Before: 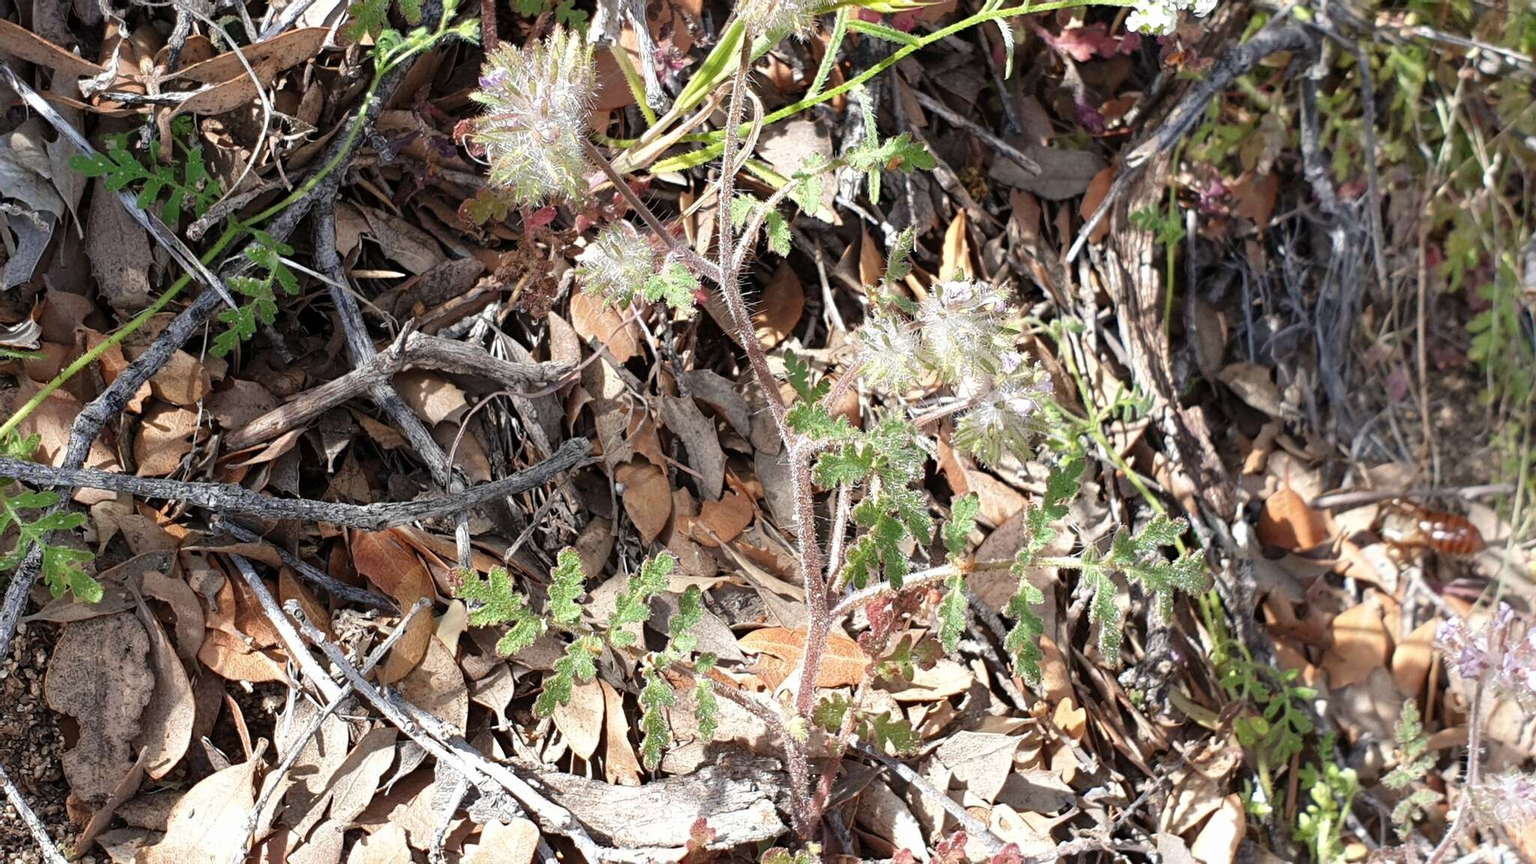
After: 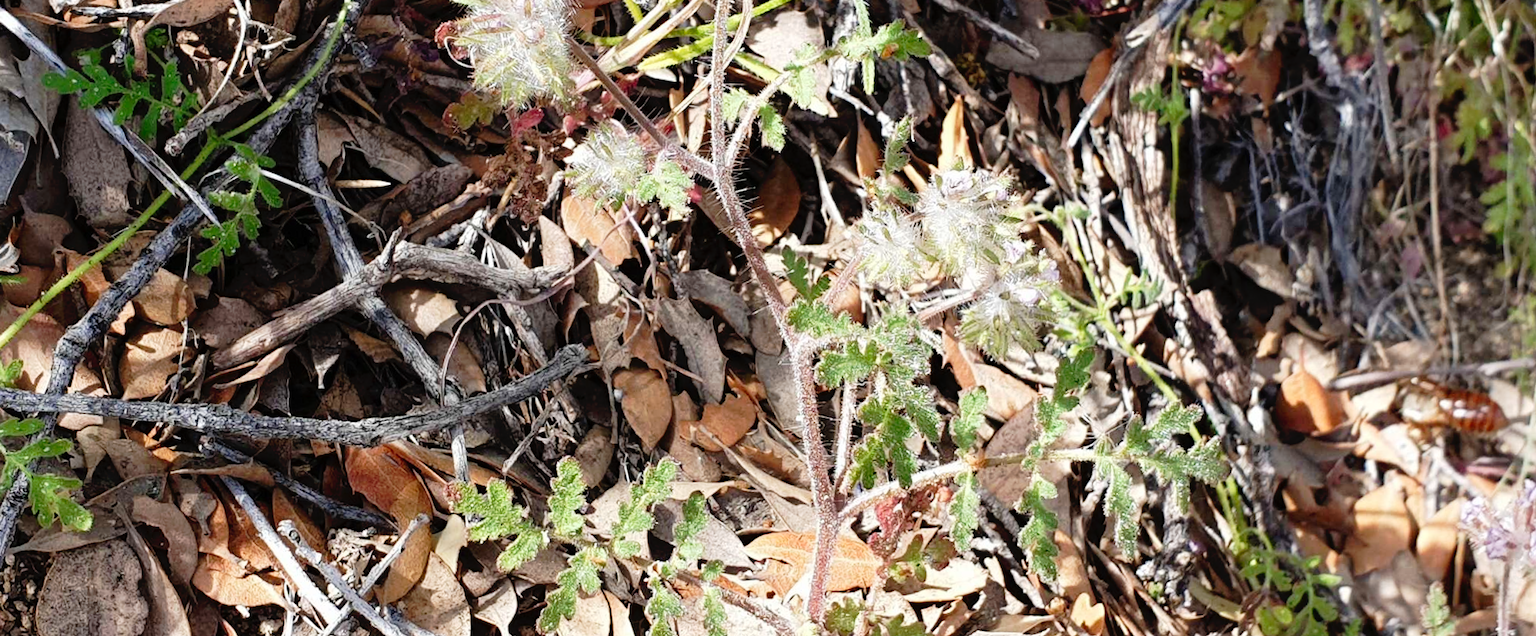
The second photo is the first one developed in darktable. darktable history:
tone curve: curves: ch0 [(0, 0) (0.003, 0.007) (0.011, 0.01) (0.025, 0.018) (0.044, 0.028) (0.069, 0.034) (0.1, 0.04) (0.136, 0.051) (0.177, 0.104) (0.224, 0.161) (0.277, 0.234) (0.335, 0.316) (0.399, 0.41) (0.468, 0.487) (0.543, 0.577) (0.623, 0.679) (0.709, 0.769) (0.801, 0.854) (0.898, 0.922) (1, 1)], preserve colors none
crop: top 11.038%, bottom 13.962%
rotate and perspective: rotation -2°, crop left 0.022, crop right 0.978, crop top 0.049, crop bottom 0.951
